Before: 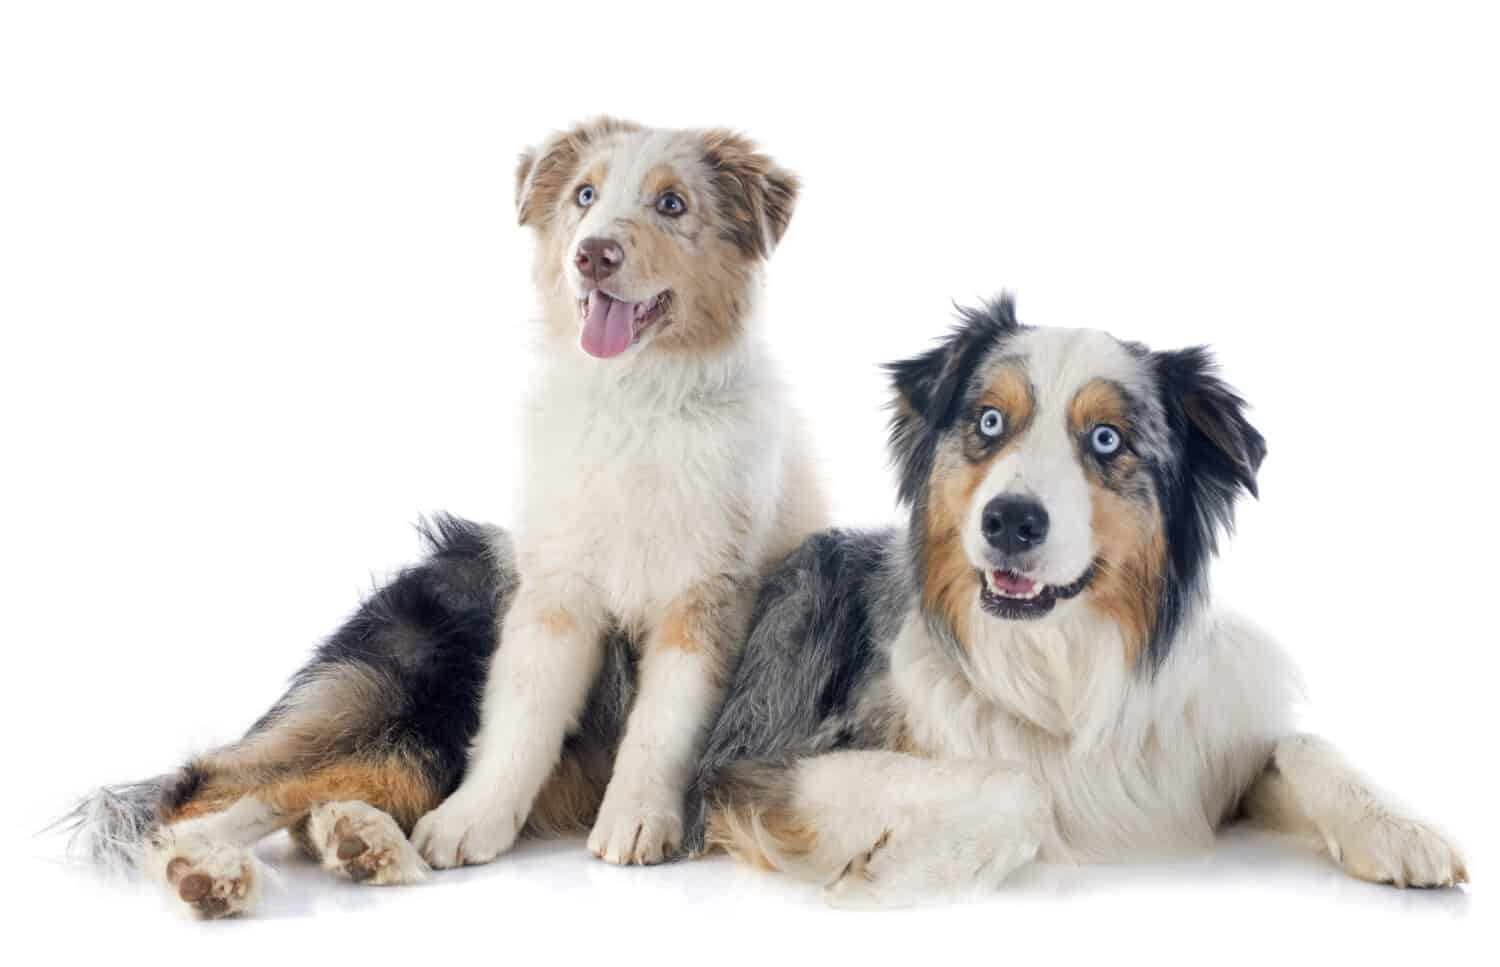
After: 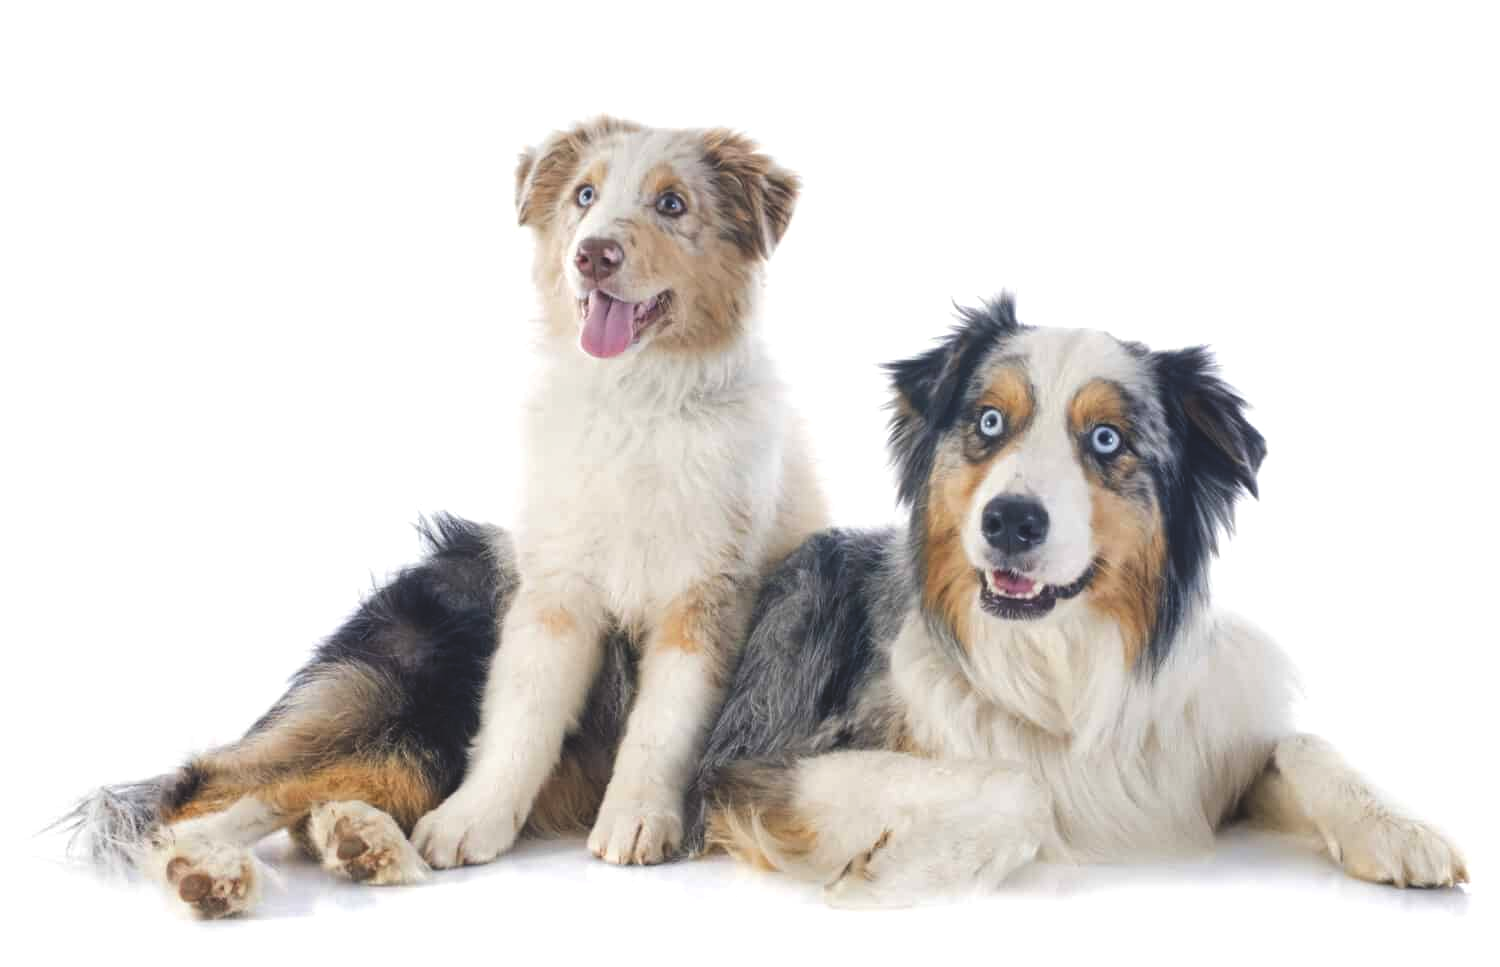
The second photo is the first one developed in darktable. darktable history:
color balance rgb: global offset › luminance 2%, linear chroma grading › global chroma 14.705%, perceptual saturation grading › global saturation 0.176%
local contrast: highlights 106%, shadows 102%, detail 119%, midtone range 0.2
